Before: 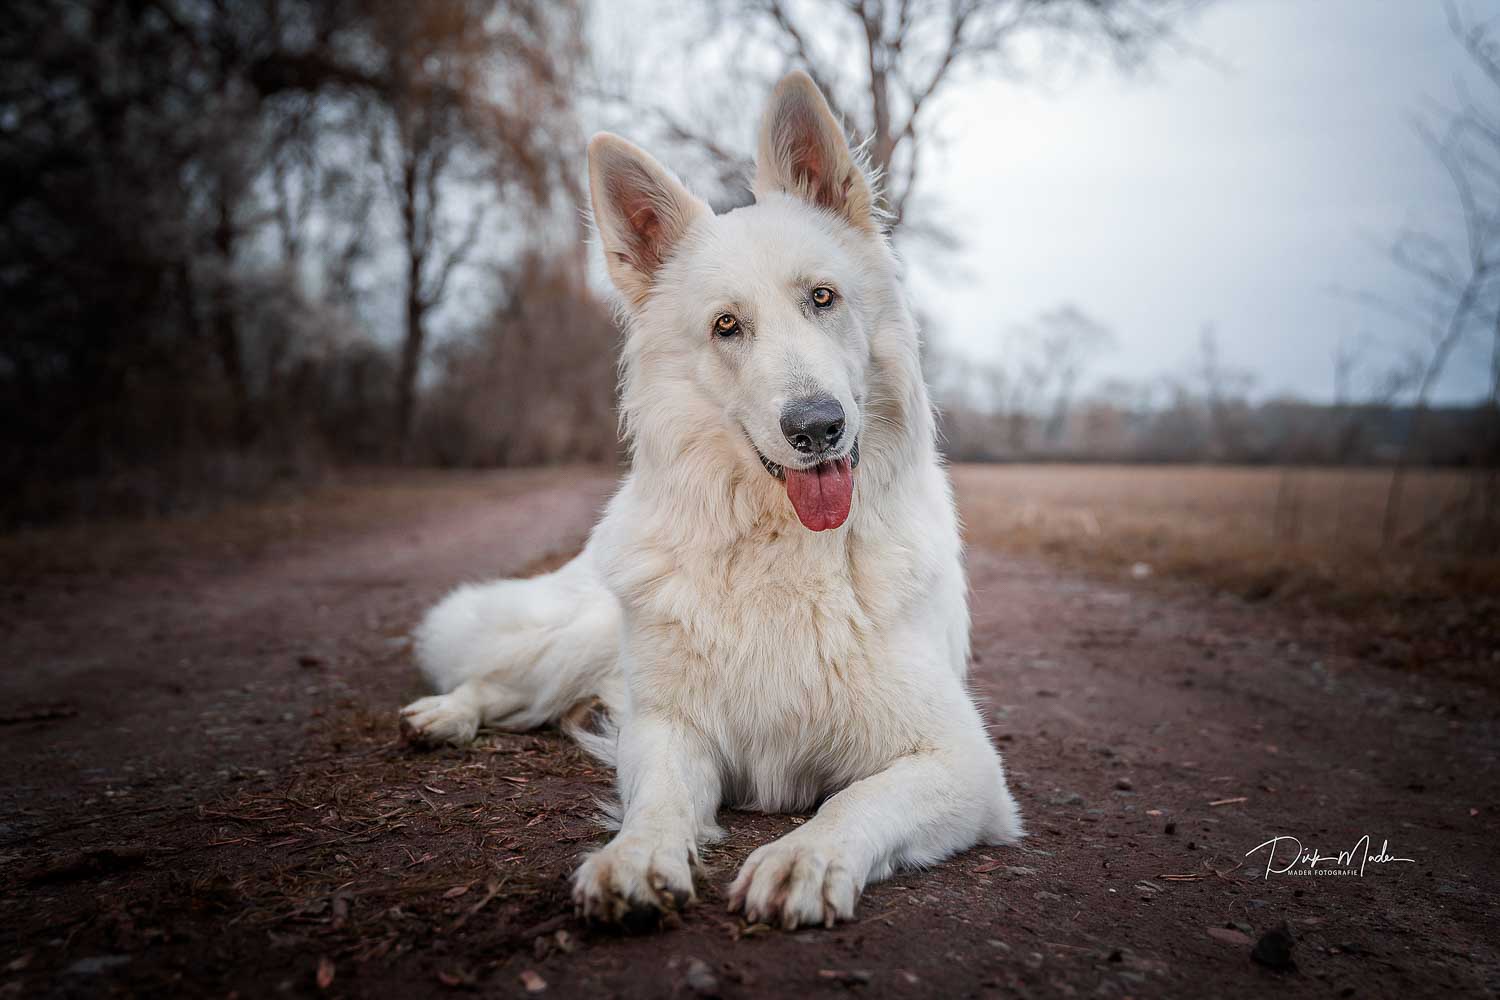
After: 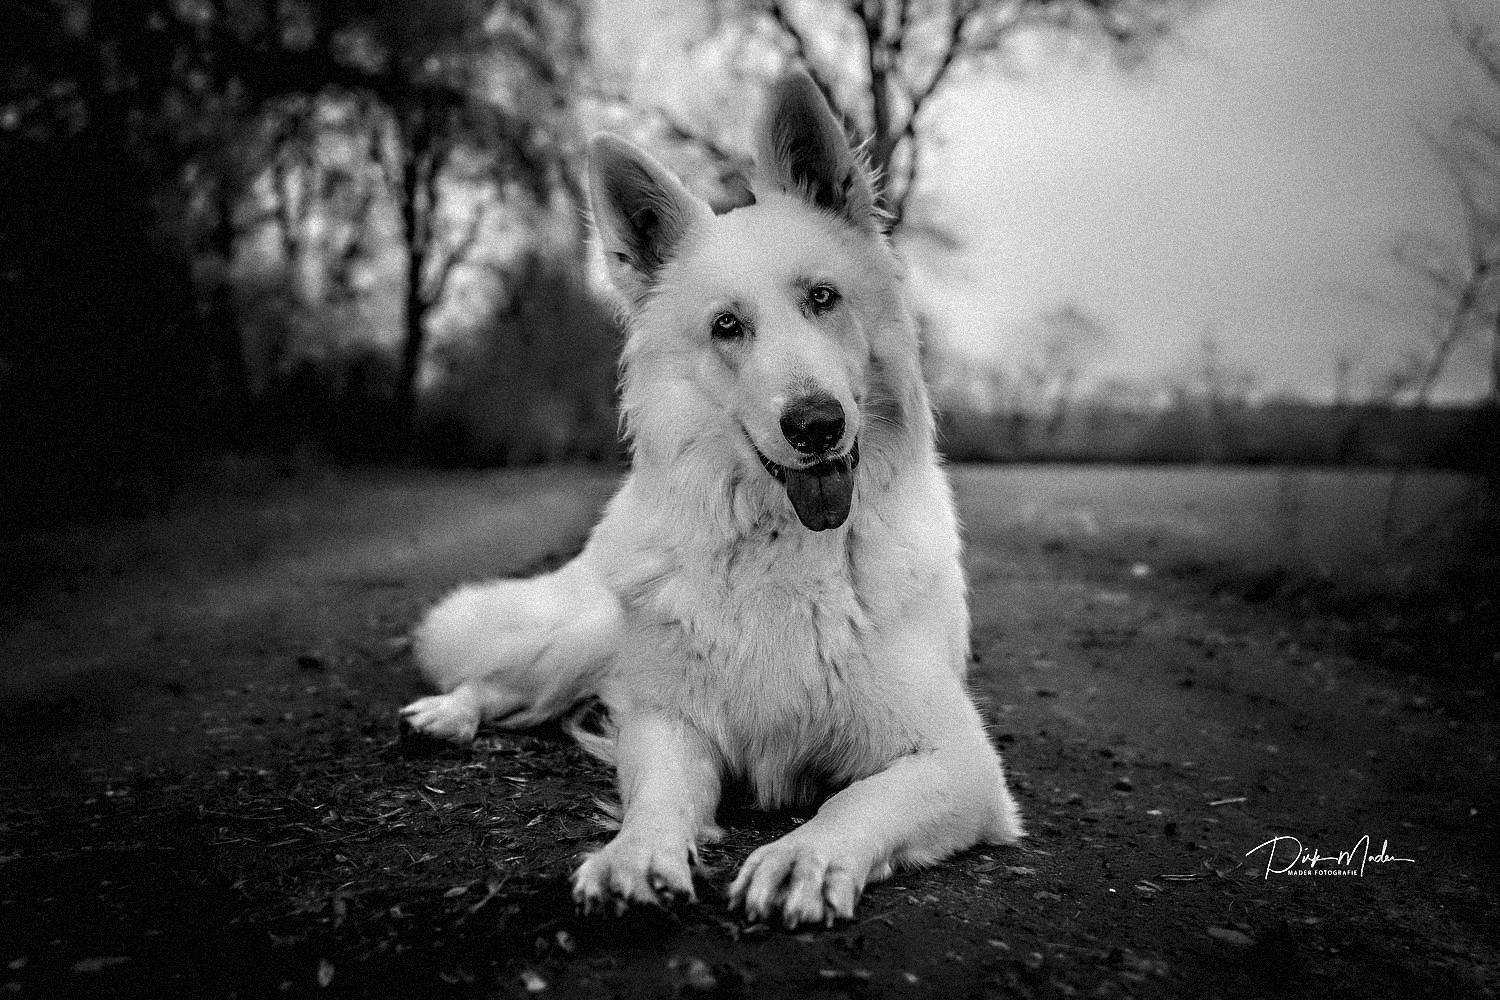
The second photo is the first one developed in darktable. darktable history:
monochrome: a 79.32, b 81.83, size 1.1
contrast equalizer: y [[0.783, 0.666, 0.575, 0.77, 0.556, 0.501], [0.5 ×6], [0.5 ×6], [0, 0.02, 0.272, 0.399, 0.062, 0], [0 ×6]]
grain: strength 35%, mid-tones bias 0%
levels: levels [0.052, 0.496, 0.908]
